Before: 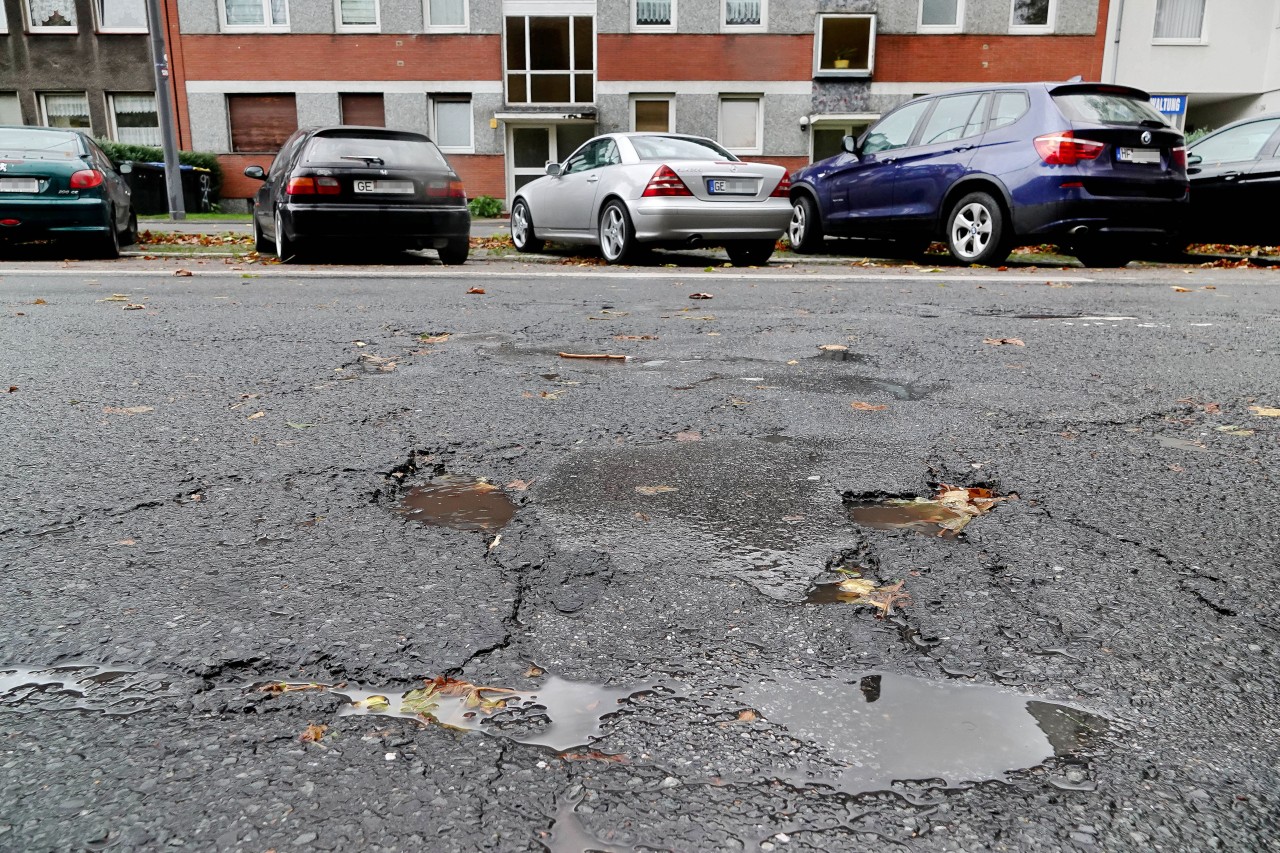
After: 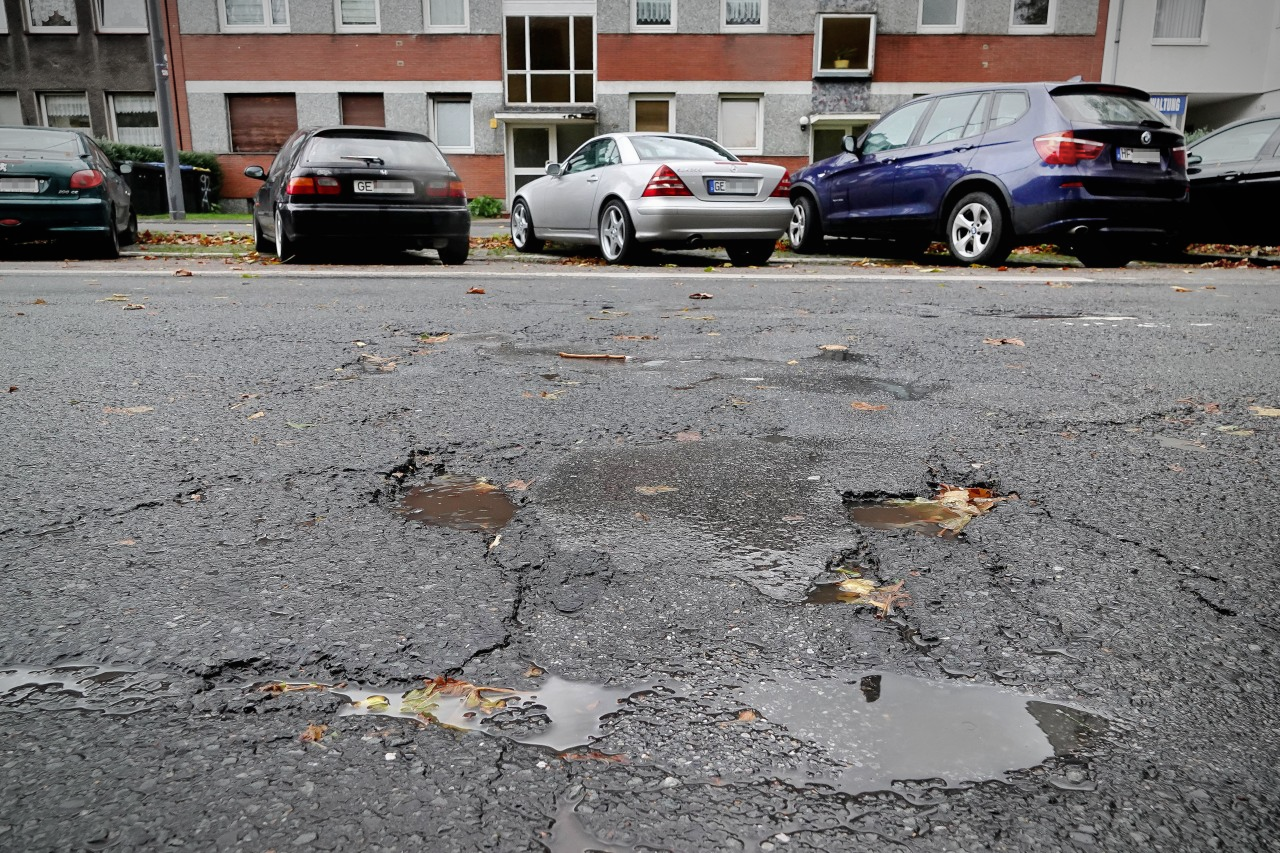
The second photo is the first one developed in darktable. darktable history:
local contrast: mode bilateral grid, contrast 99, coarseness 100, detail 92%, midtone range 0.2
vignetting: fall-off start 79.38%, width/height ratio 1.328
